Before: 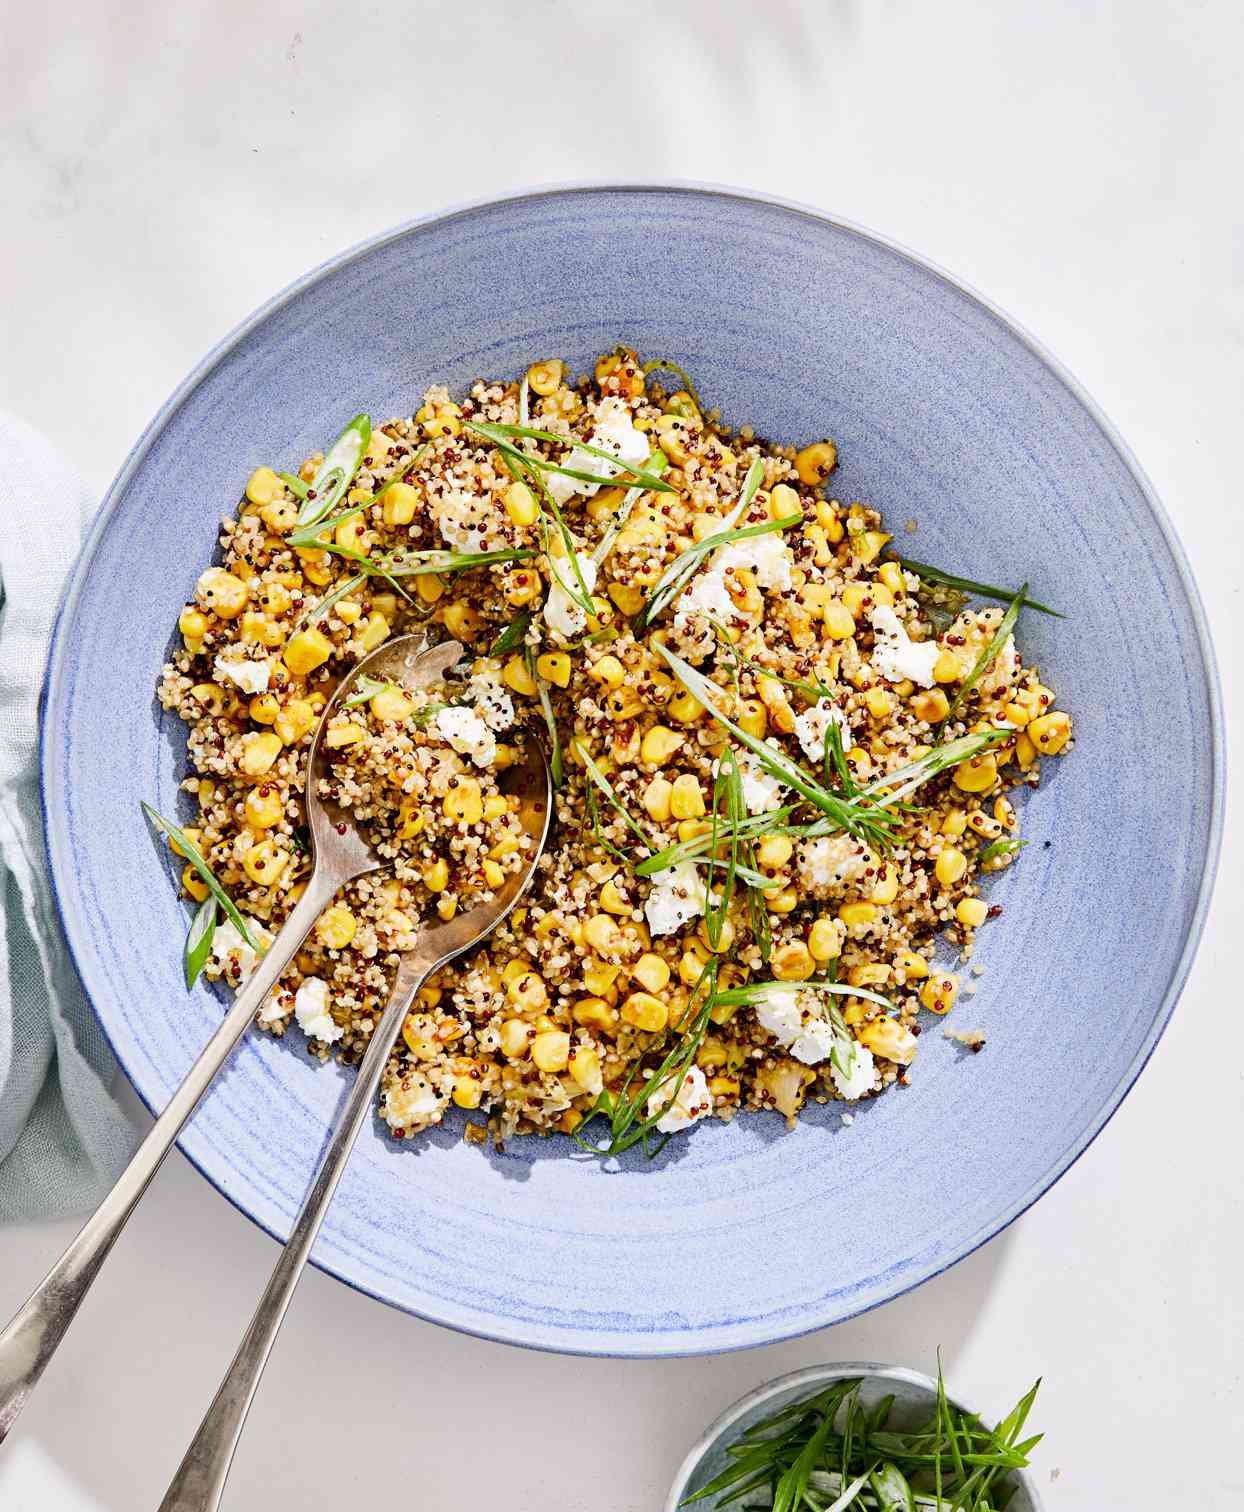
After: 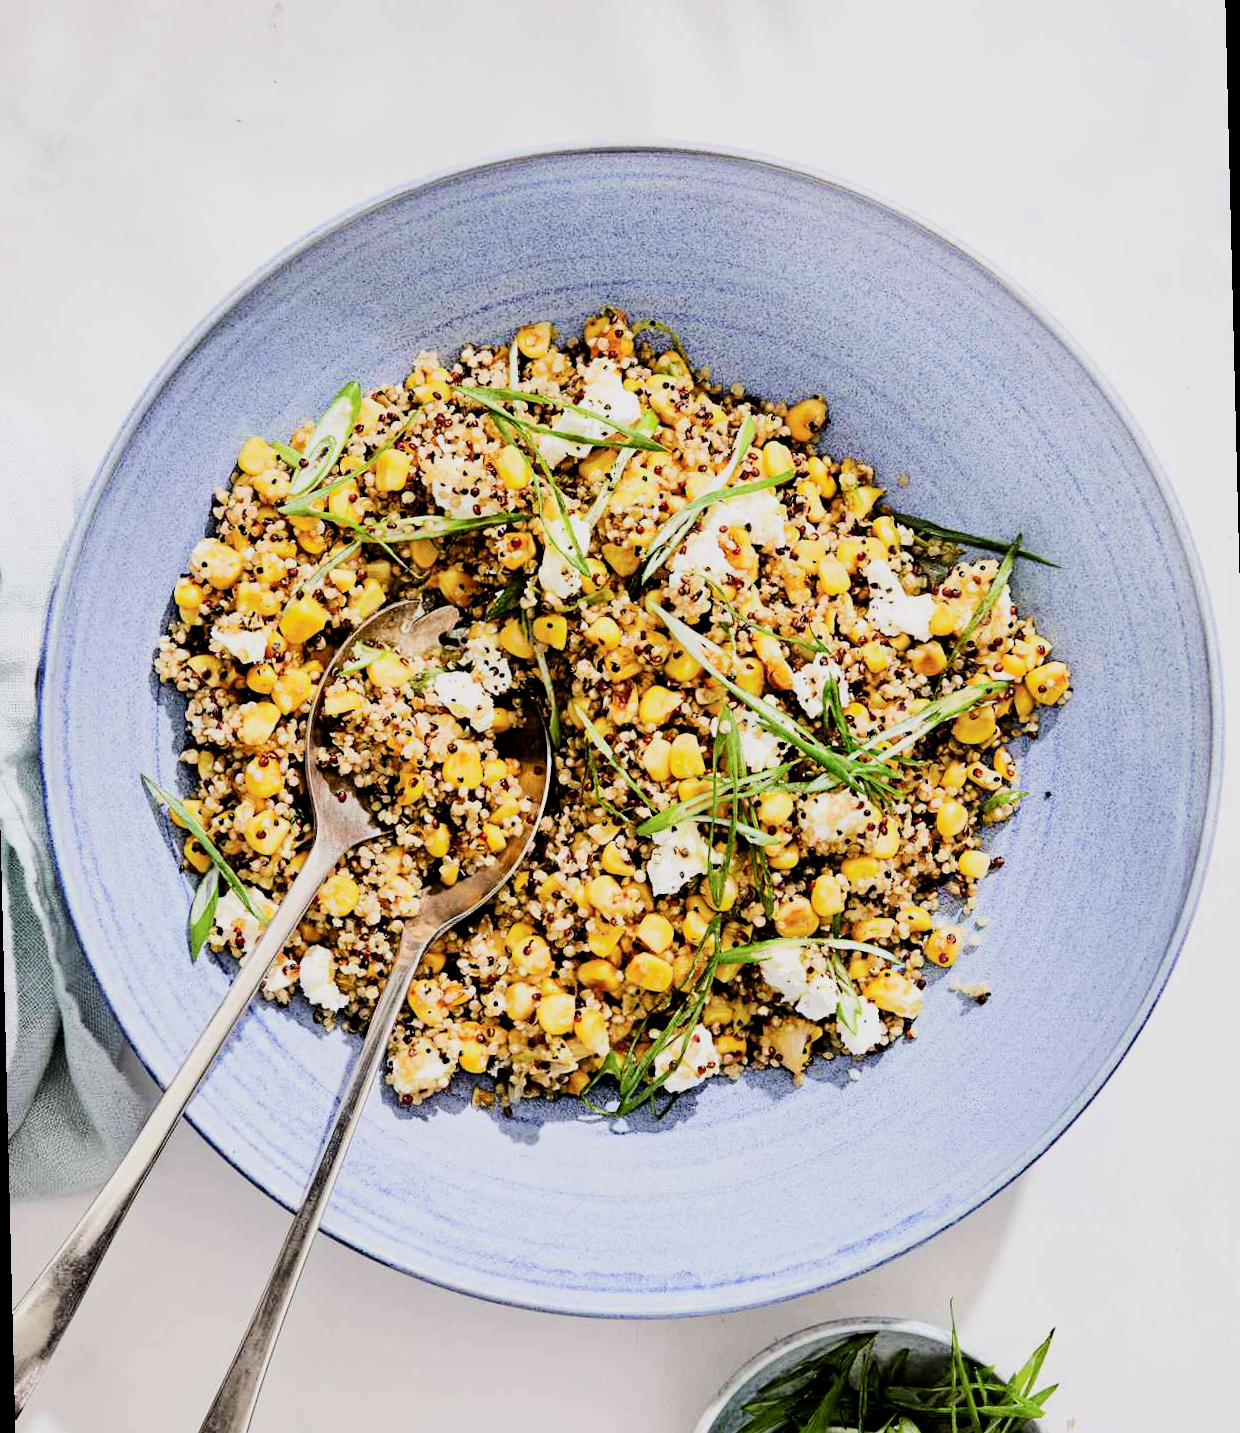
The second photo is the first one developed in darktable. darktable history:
rotate and perspective: rotation -1.42°, crop left 0.016, crop right 0.984, crop top 0.035, crop bottom 0.965
filmic rgb: black relative exposure -5 EV, hardness 2.88, contrast 1.5
